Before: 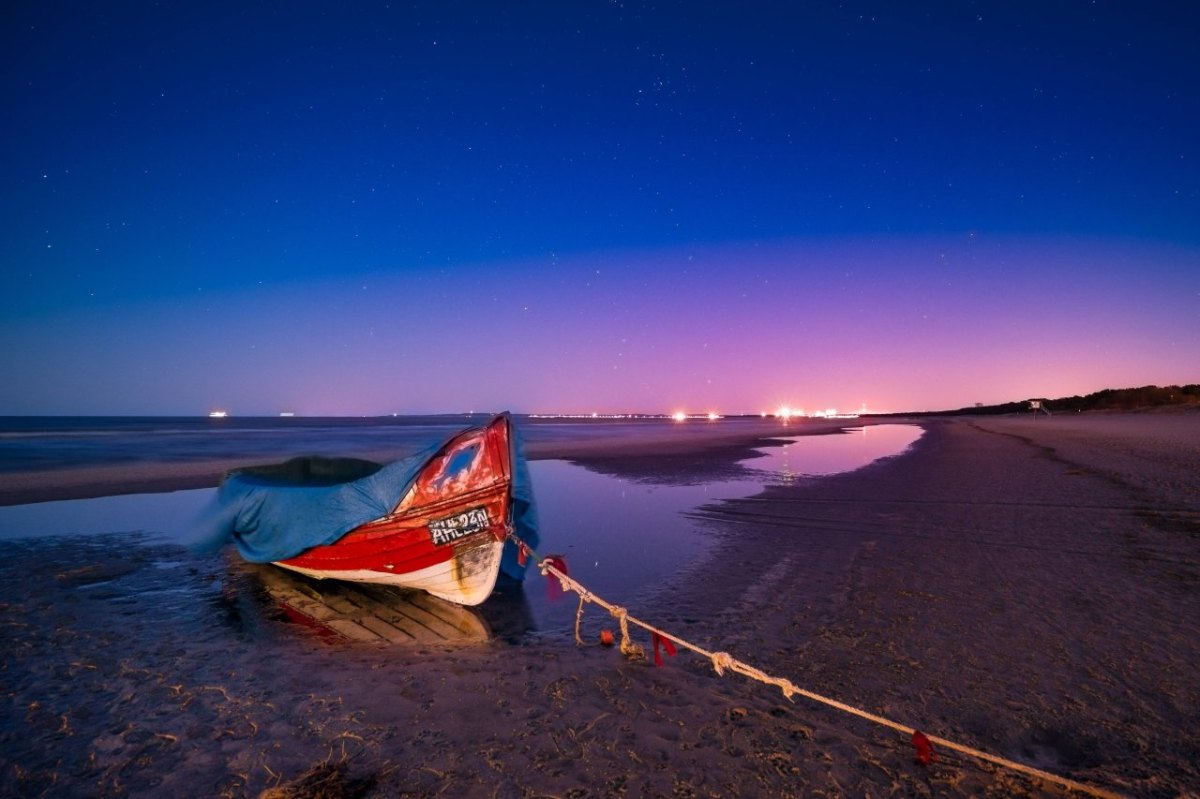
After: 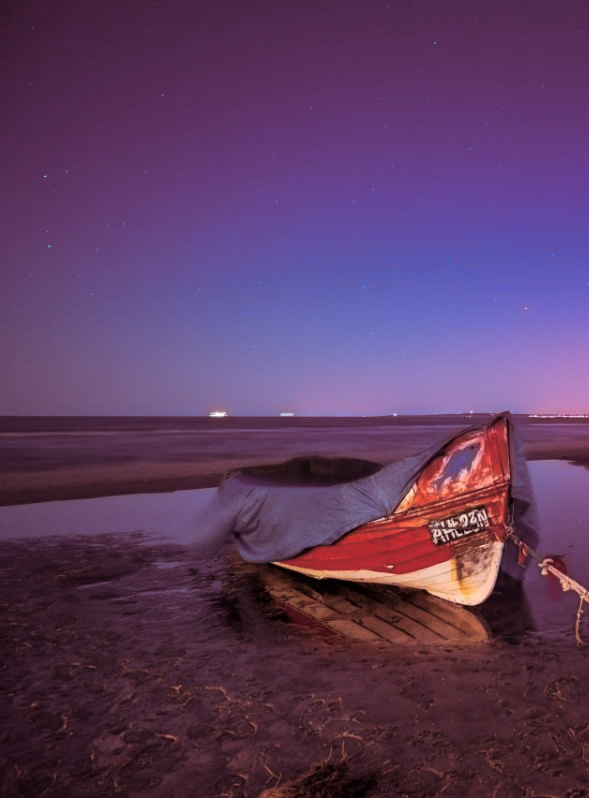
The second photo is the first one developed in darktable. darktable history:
crop and rotate: left 0%, top 0%, right 50.845%
split-toning: on, module defaults
